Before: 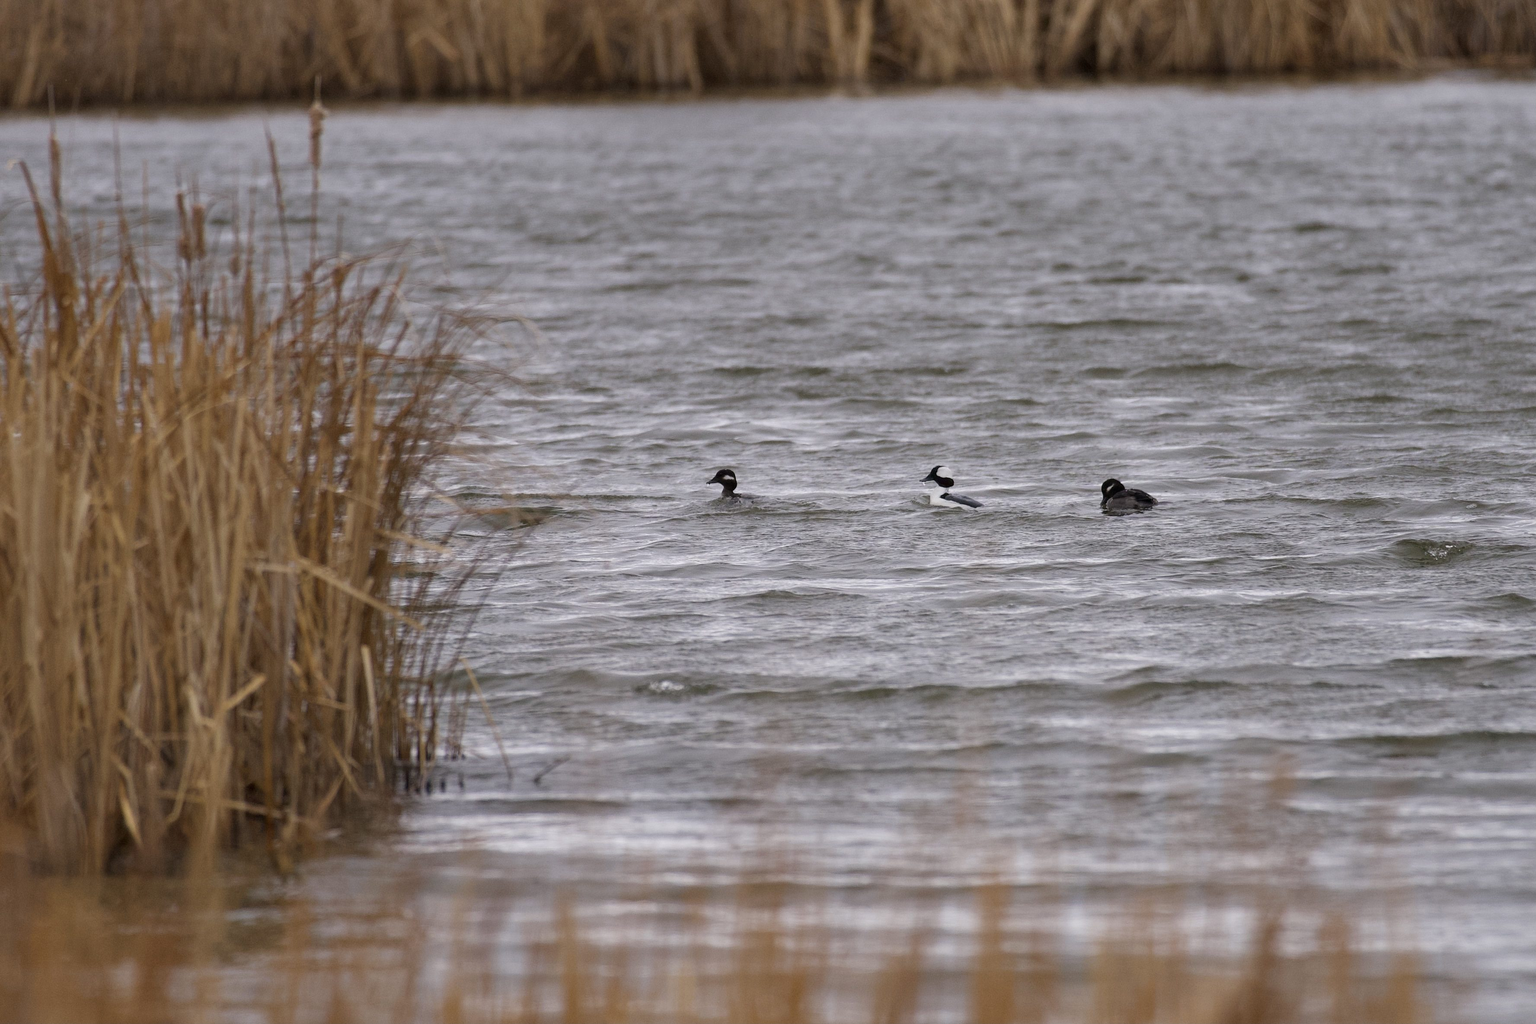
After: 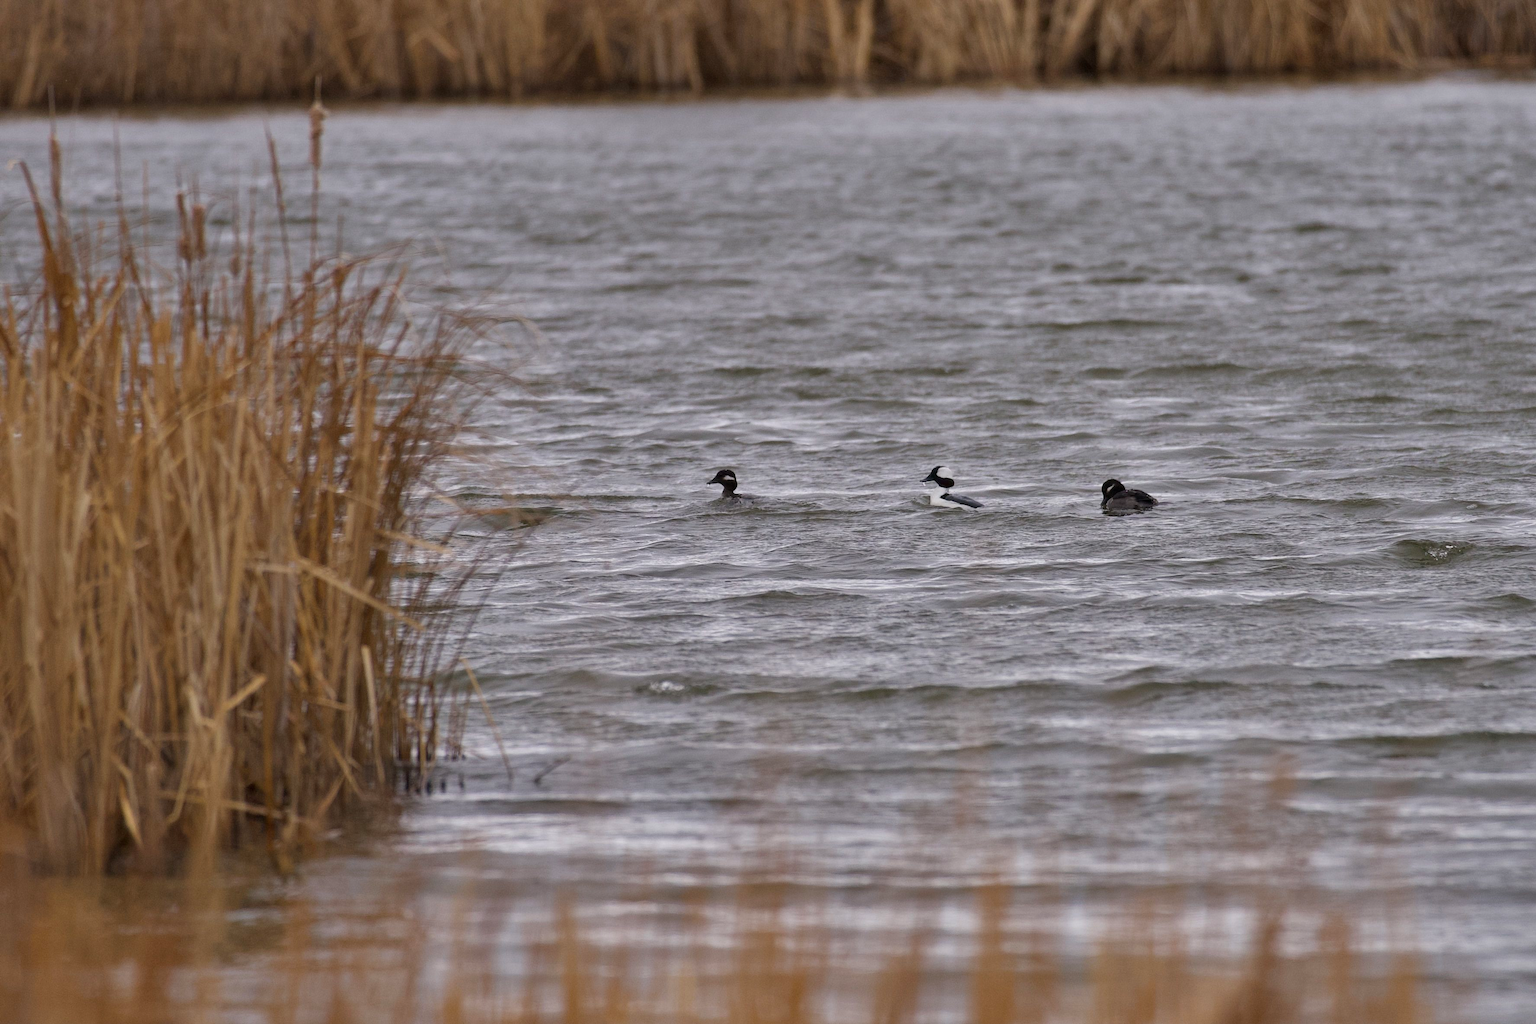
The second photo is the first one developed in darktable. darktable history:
shadows and highlights: shadows 20.77, highlights -81.44, soften with gaussian
